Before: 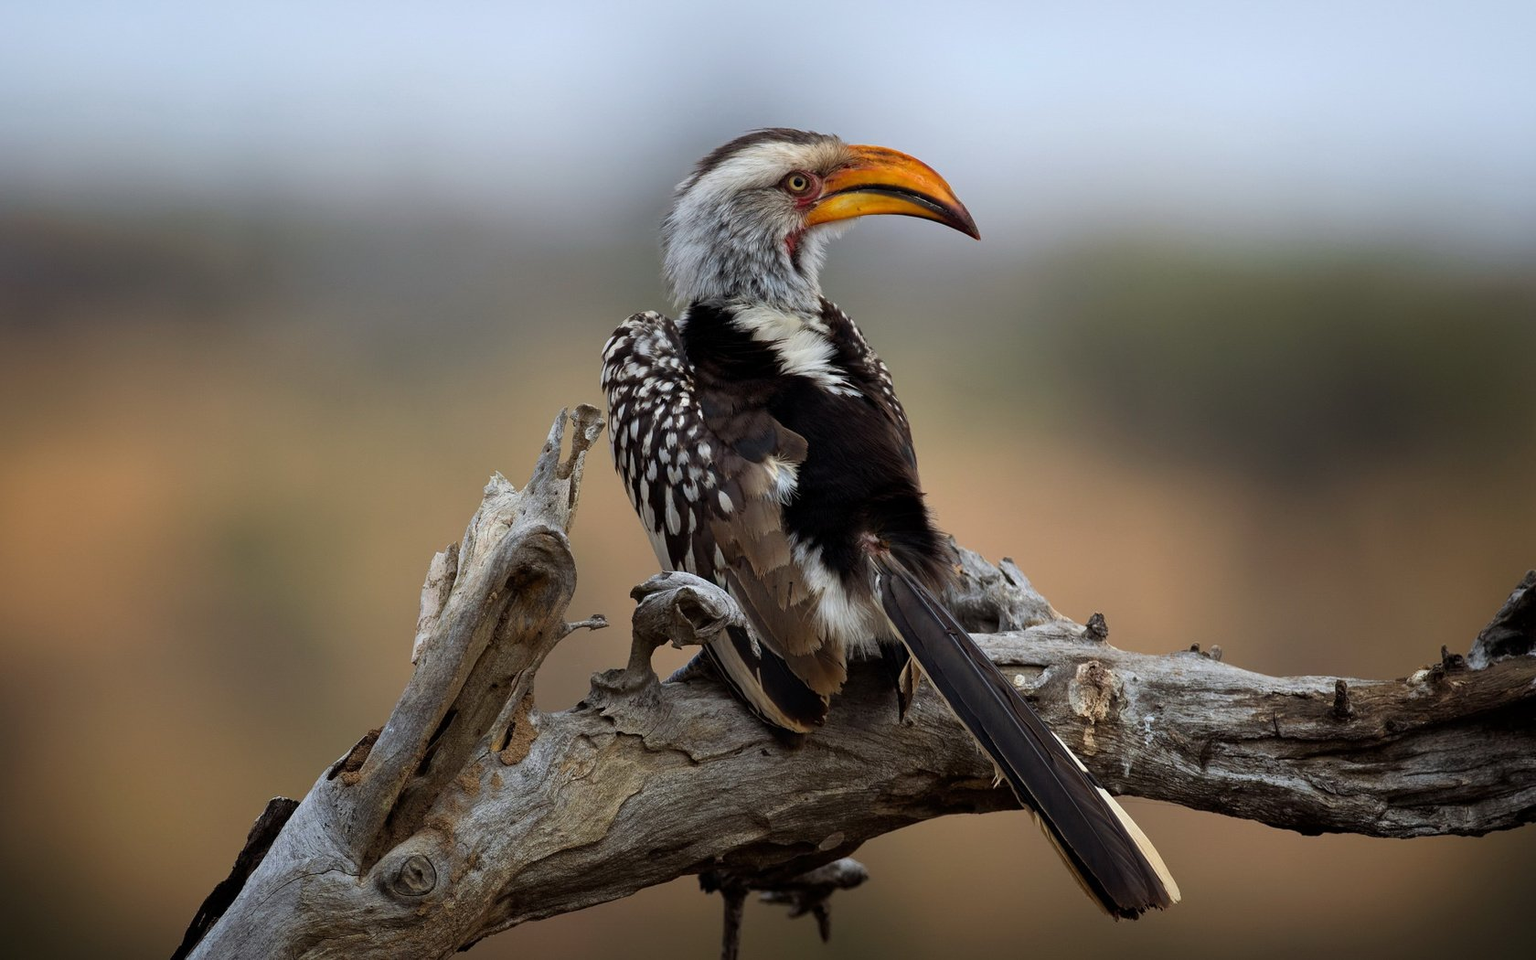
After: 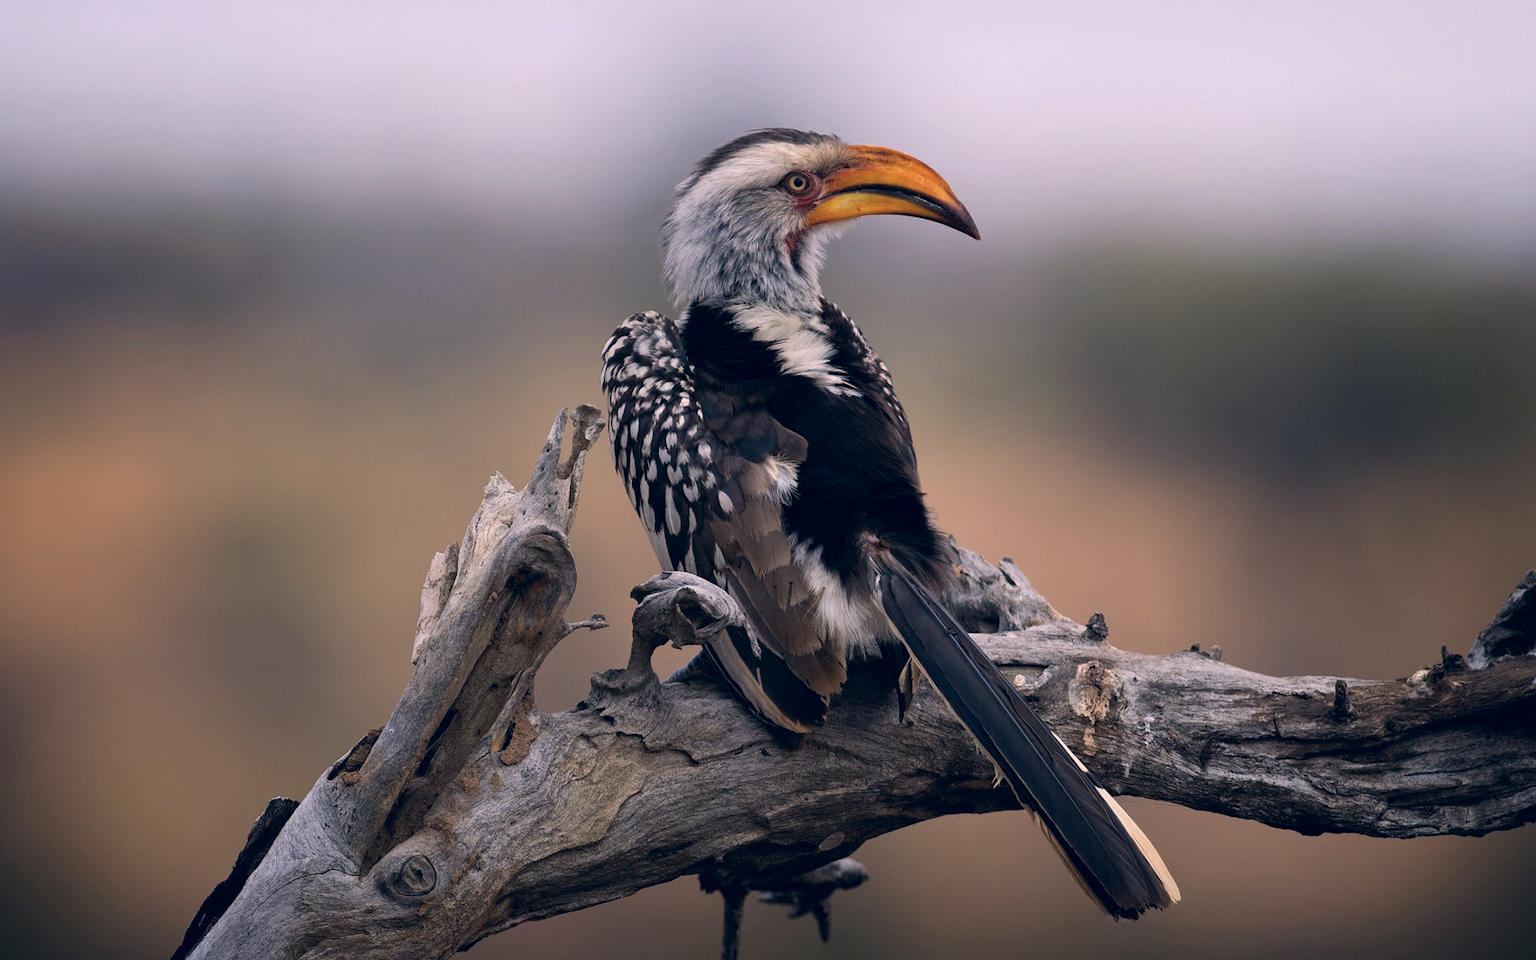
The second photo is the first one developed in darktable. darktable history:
color correction: highlights a* 14.19, highlights b* 5.87, shadows a* -5.35, shadows b* -15.89, saturation 0.85
